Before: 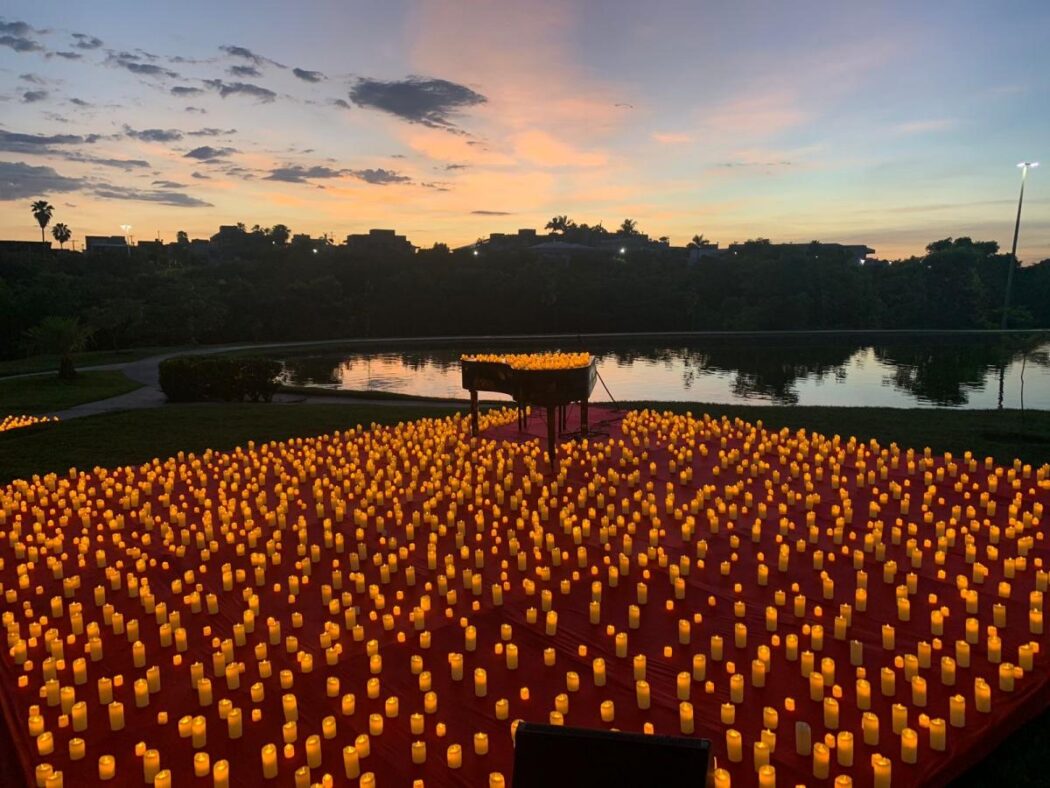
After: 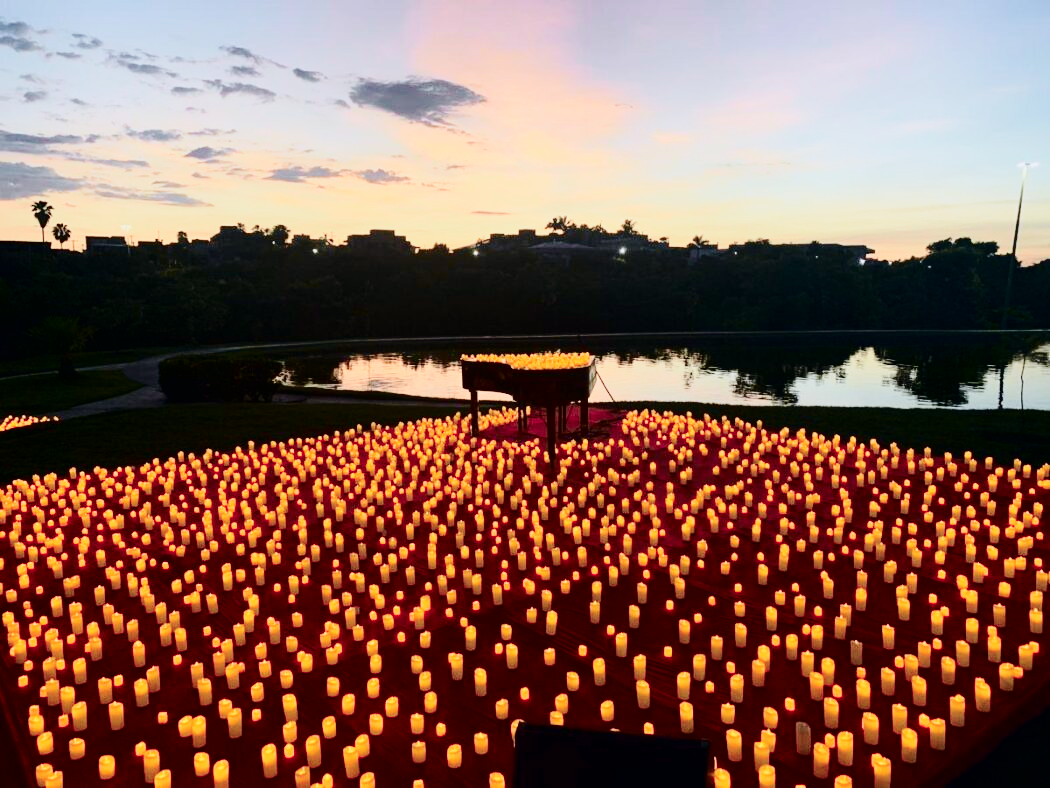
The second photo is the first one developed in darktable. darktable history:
levels: levels [0, 0.492, 0.984]
base curve: curves: ch0 [(0, 0) (0.028, 0.03) (0.121, 0.232) (0.46, 0.748) (0.859, 0.968) (1, 1)], preserve colors none
tone curve: curves: ch0 [(0, 0) (0.049, 0.01) (0.154, 0.081) (0.491, 0.56) (0.739, 0.794) (0.992, 0.937)]; ch1 [(0, 0) (0.172, 0.123) (0.317, 0.272) (0.401, 0.422) (0.499, 0.497) (0.531, 0.54) (0.615, 0.603) (0.741, 0.783) (1, 1)]; ch2 [(0, 0) (0.411, 0.424) (0.462, 0.464) (0.502, 0.489) (0.544, 0.551) (0.686, 0.638) (1, 1)], color space Lab, independent channels, preserve colors none
